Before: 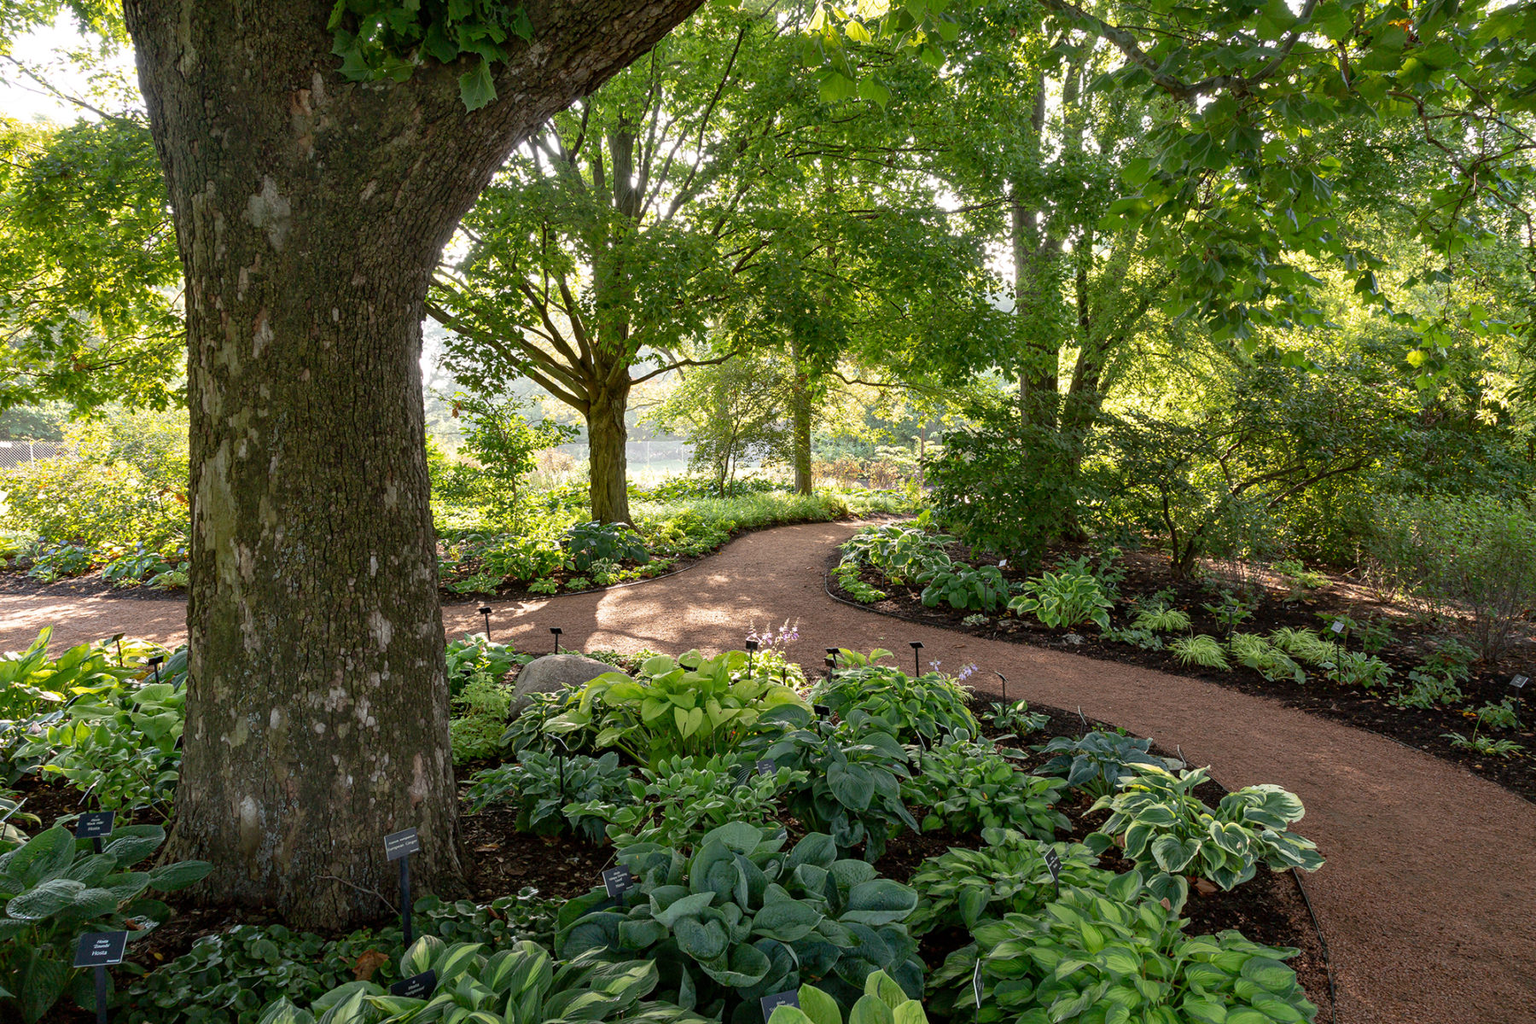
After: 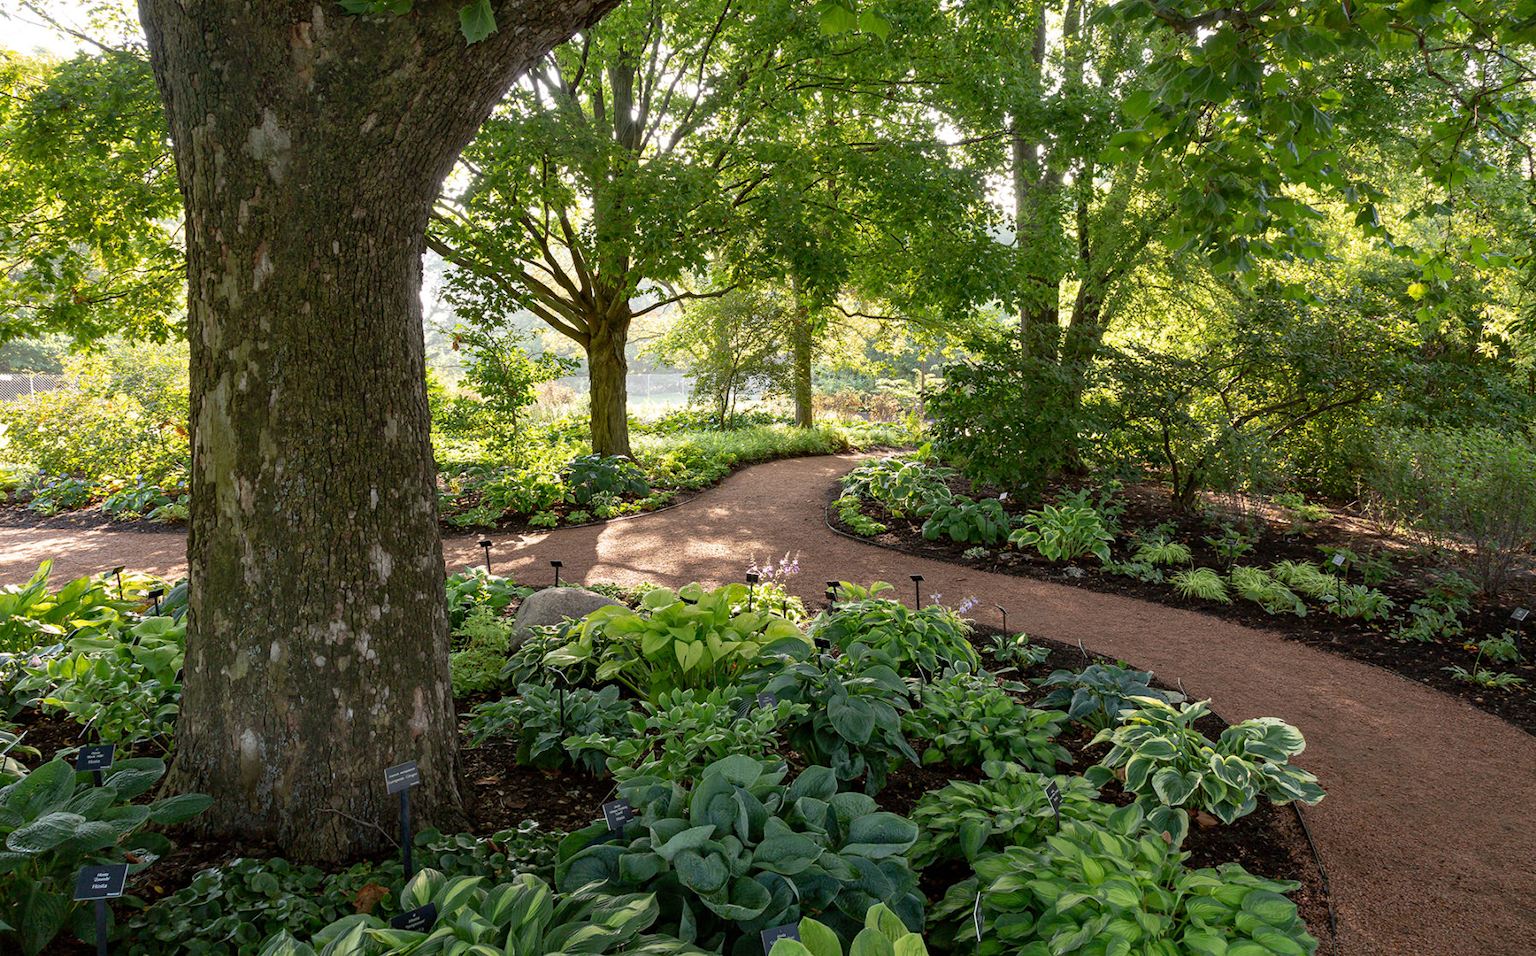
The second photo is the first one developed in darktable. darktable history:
color calibration: gray › normalize channels true, illuminant same as pipeline (D50), adaptation none (bypass), x 0.332, y 0.334, temperature 5005.89 K, gamut compression 0.023
crop and rotate: top 6.585%
